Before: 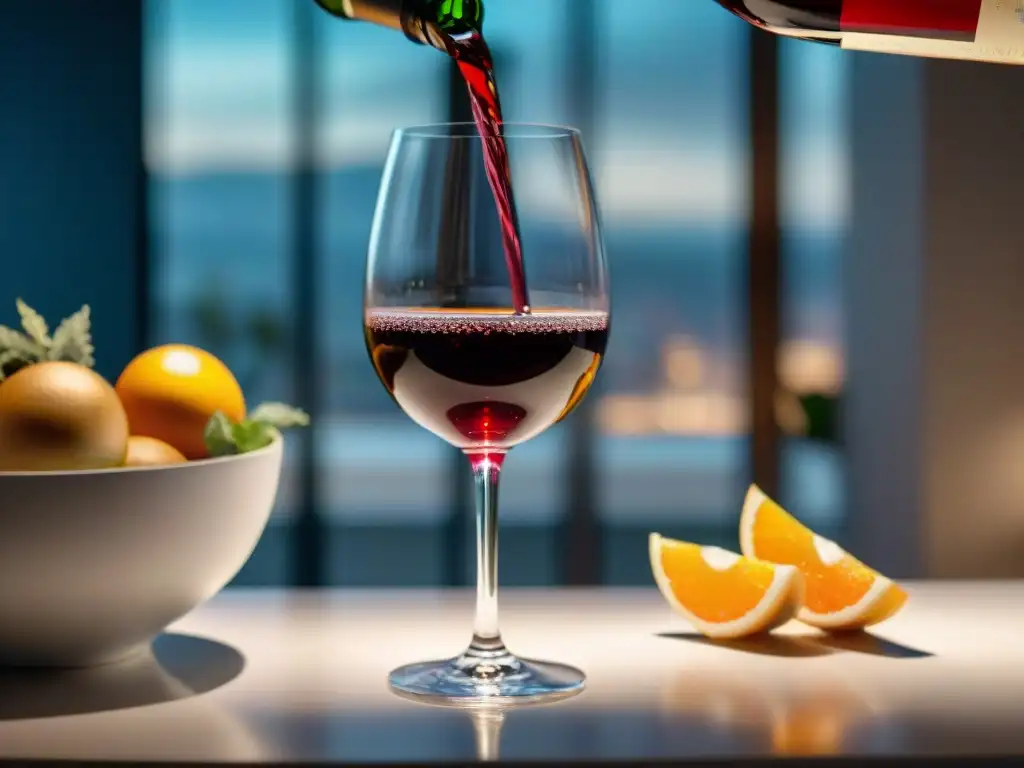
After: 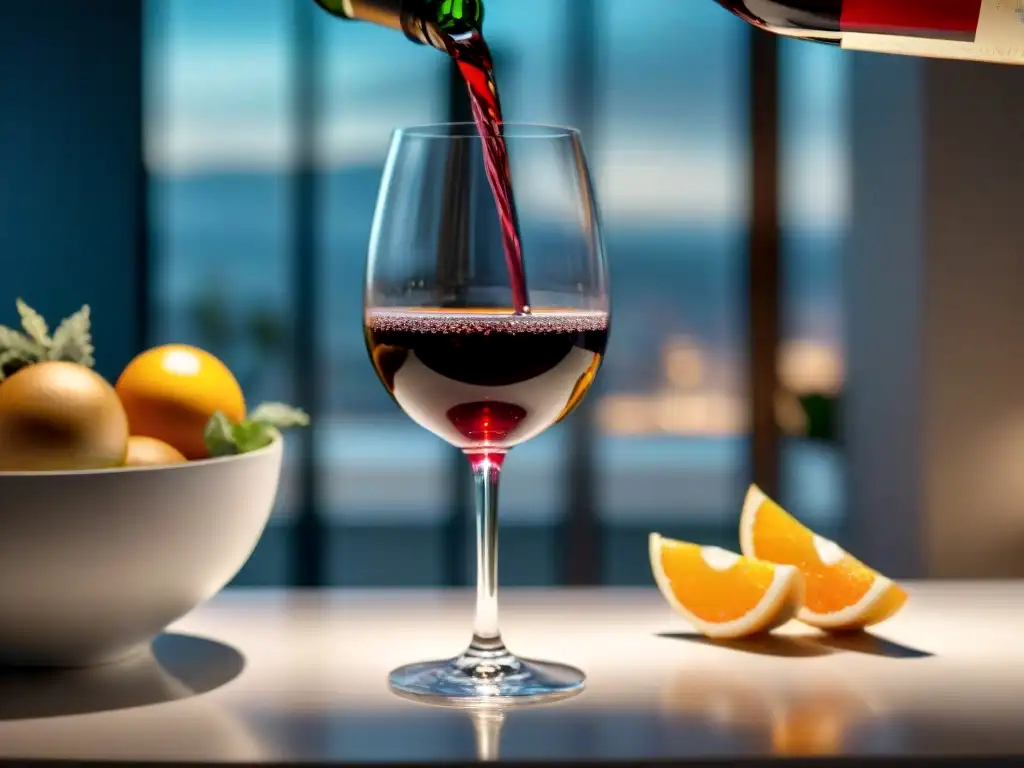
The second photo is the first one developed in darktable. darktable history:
contrast equalizer: y [[0.439, 0.44, 0.442, 0.457, 0.493, 0.498], [0.5 ×6], [0.5 ×6], [0 ×6], [0 ×6]], mix -0.32
